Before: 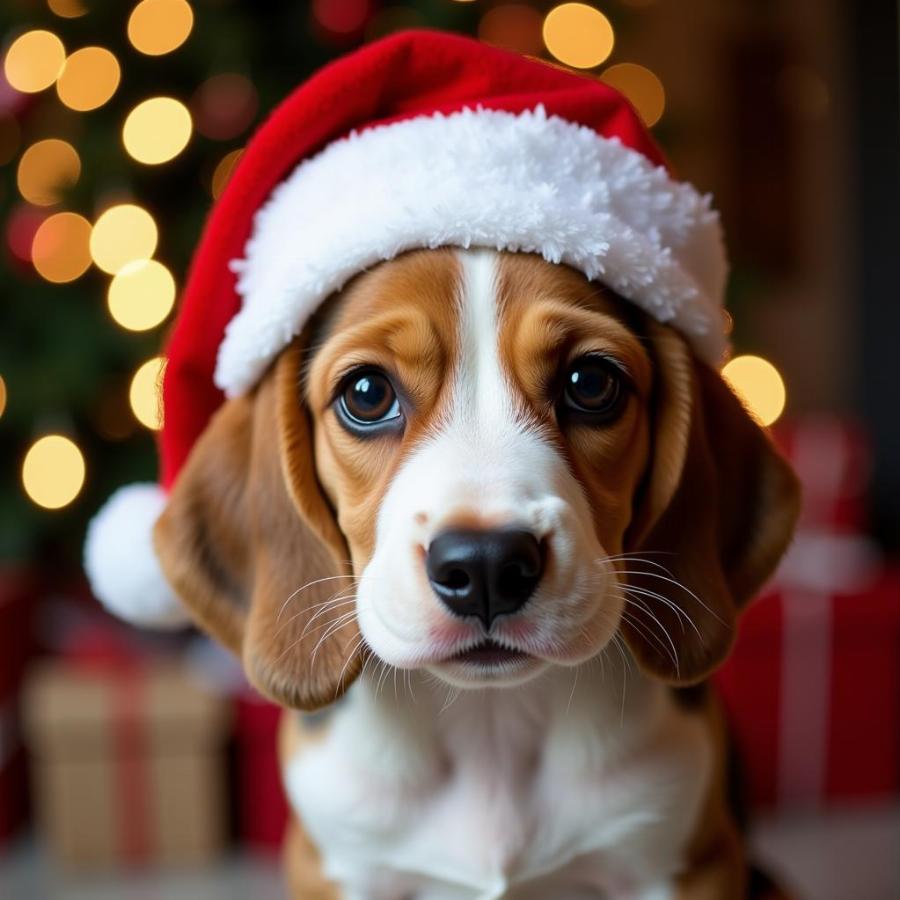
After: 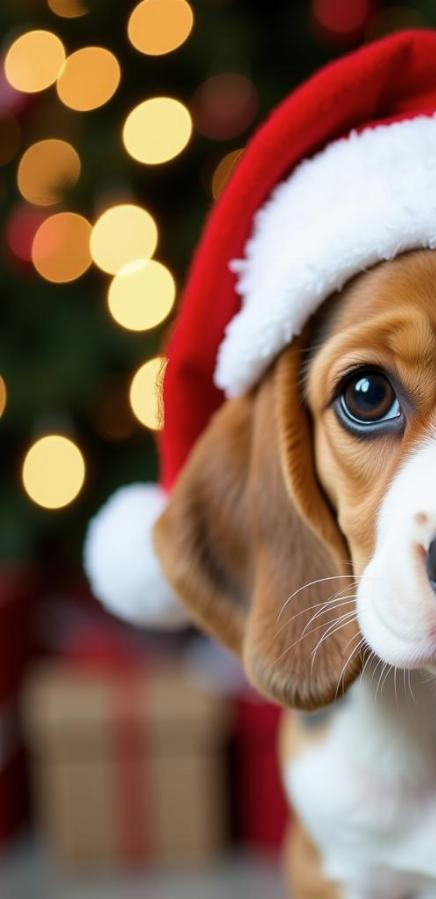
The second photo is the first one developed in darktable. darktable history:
crop and rotate: left 0.028%, top 0%, right 51.447%
contrast brightness saturation: contrast 0.014, saturation -0.045
